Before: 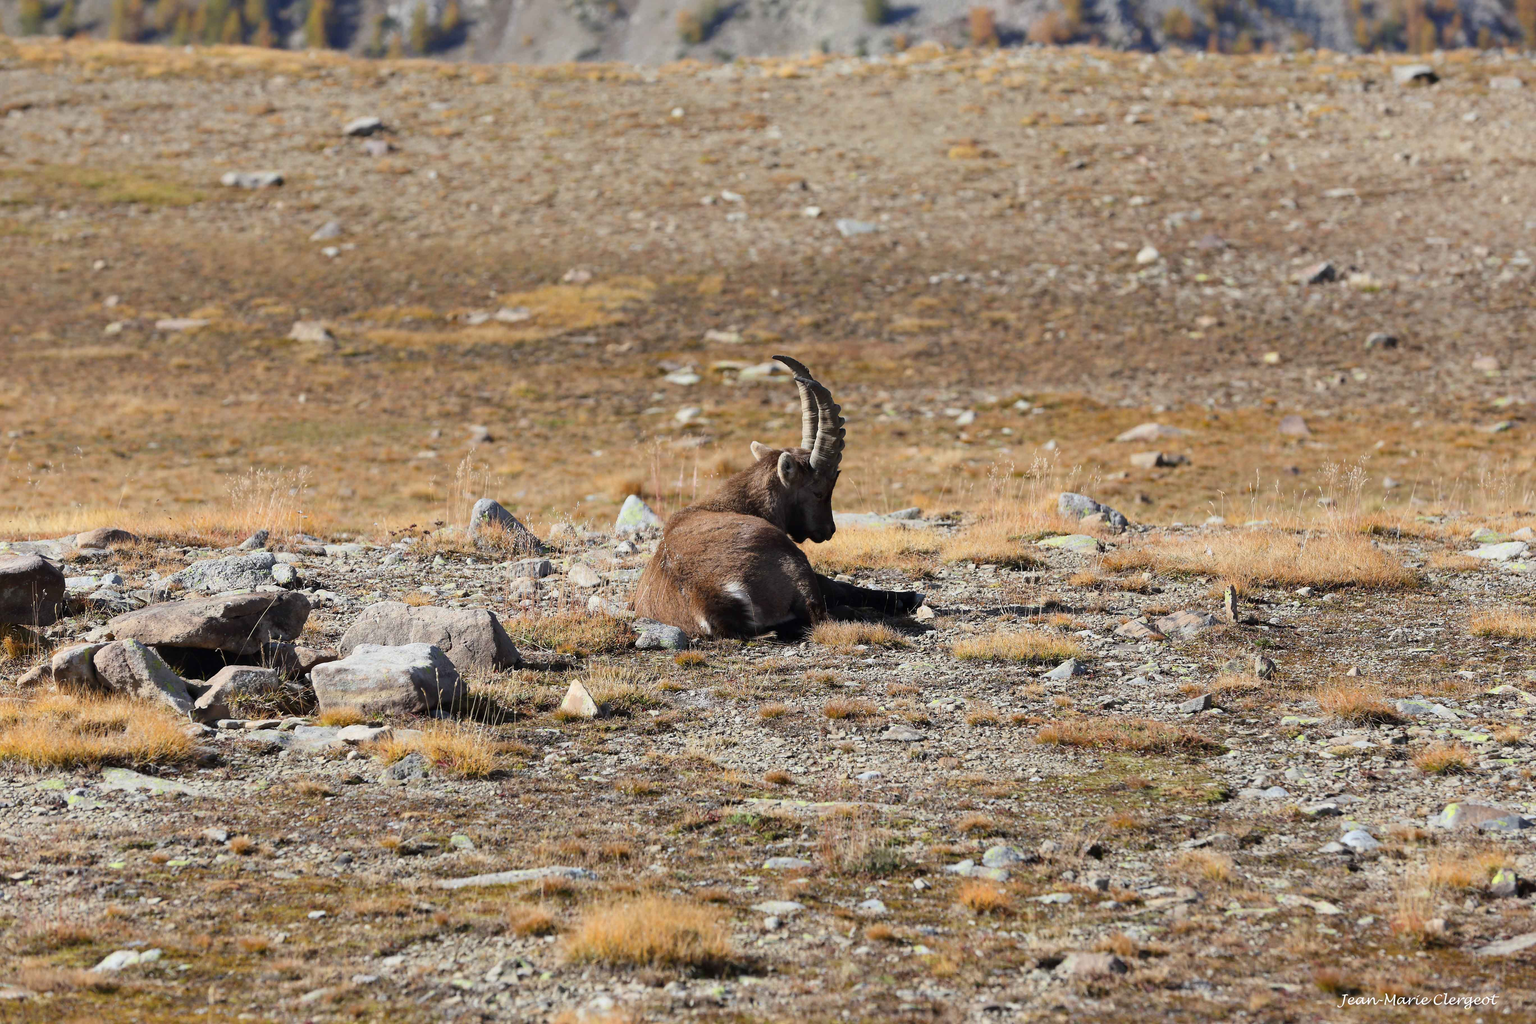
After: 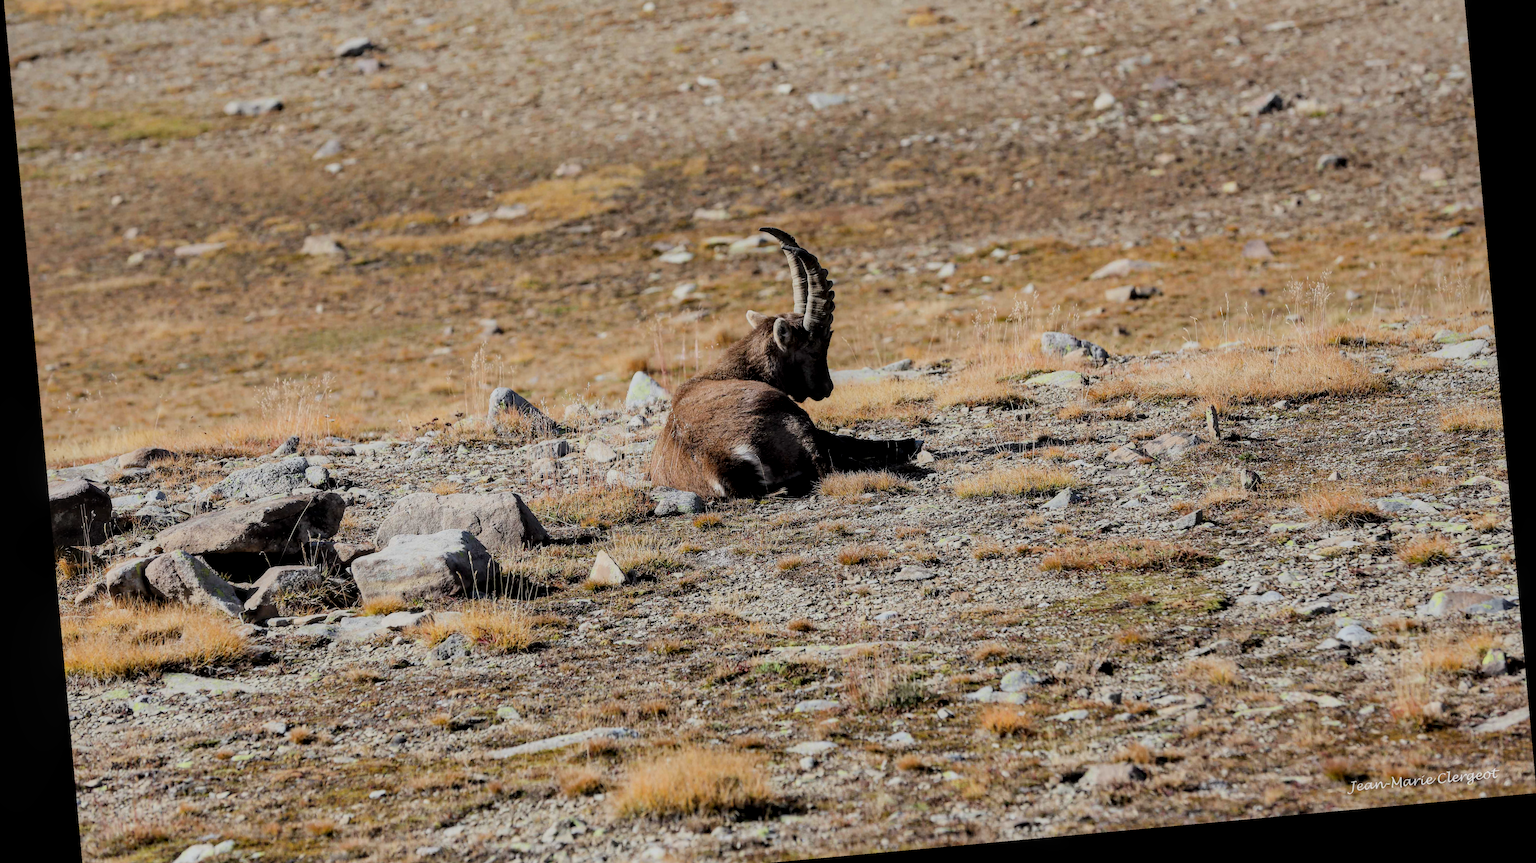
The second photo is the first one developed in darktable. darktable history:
crop and rotate: top 15.774%, bottom 5.506%
local contrast: detail 130%
rotate and perspective: rotation -5.2°, automatic cropping off
vibrance: vibrance 15%
filmic rgb: black relative exposure -9.22 EV, white relative exposure 6.77 EV, hardness 3.07, contrast 1.05
